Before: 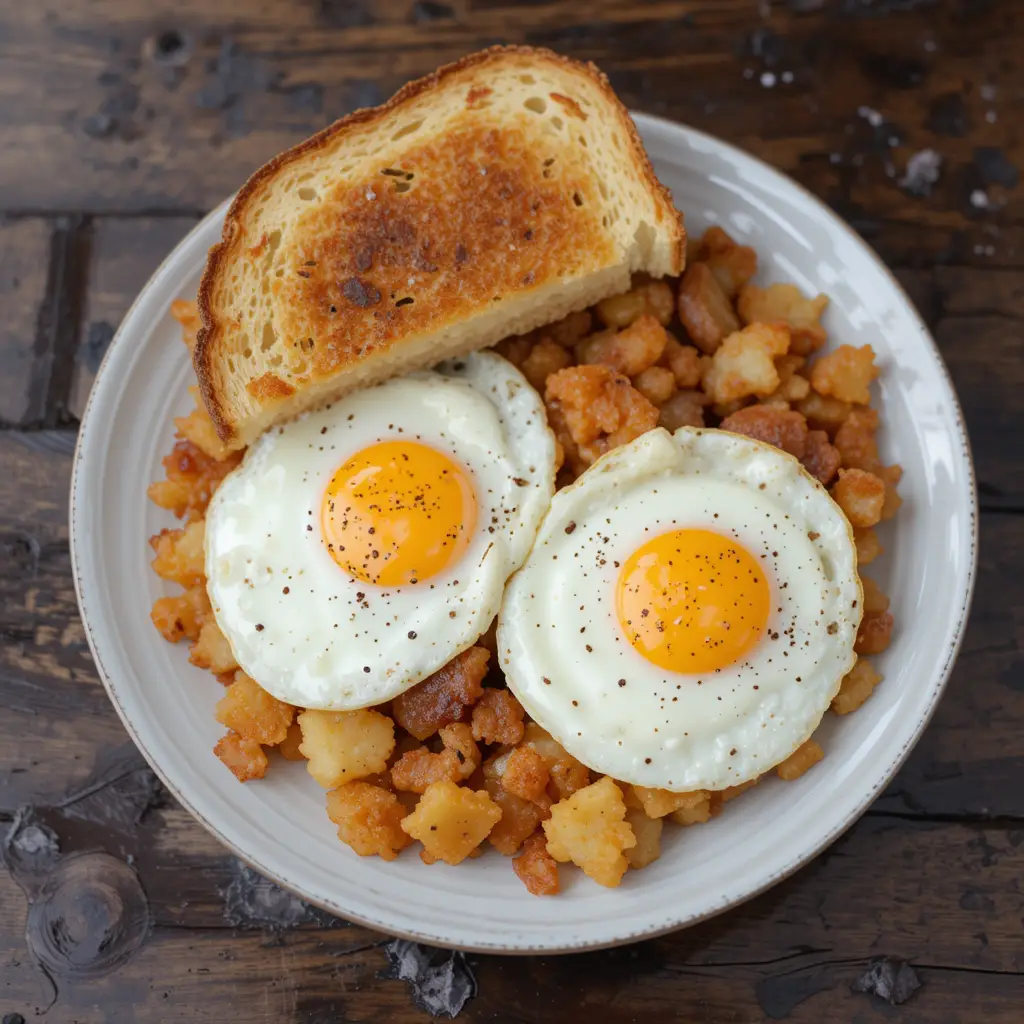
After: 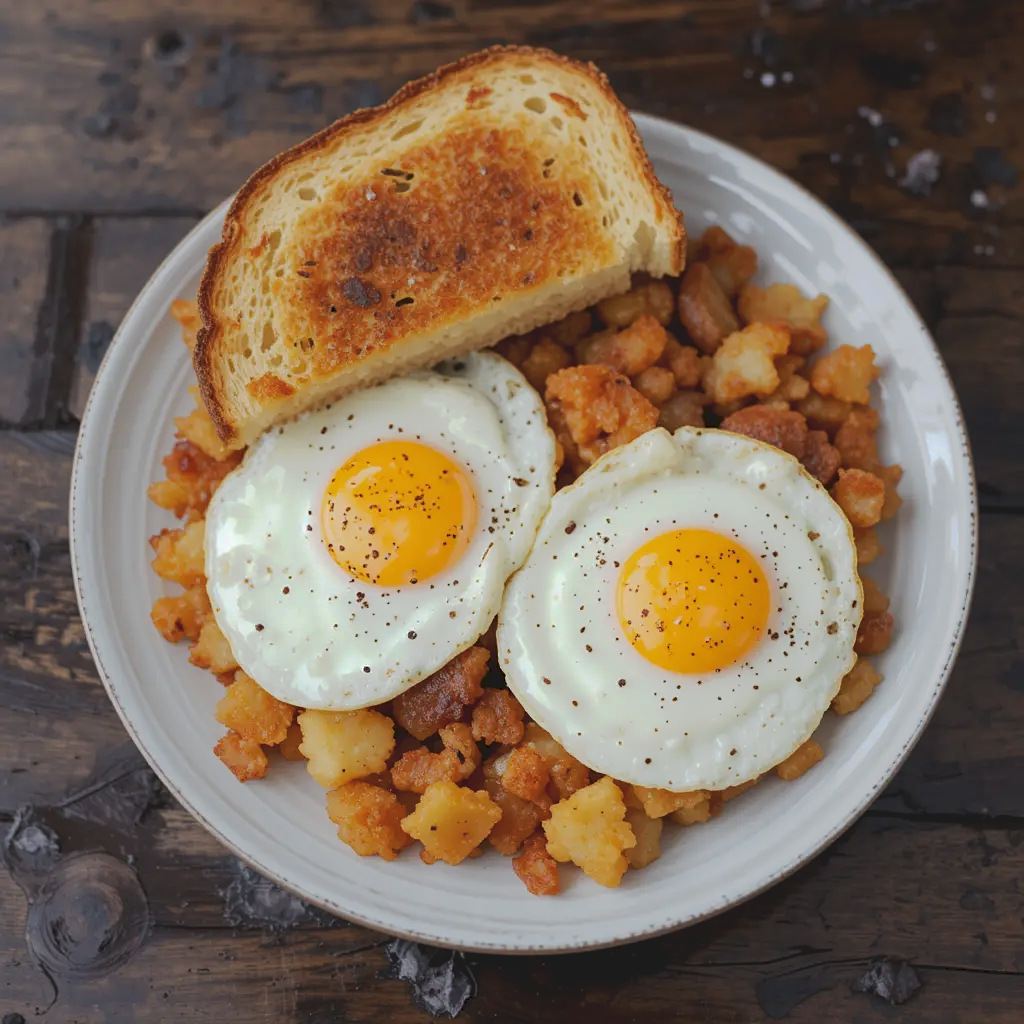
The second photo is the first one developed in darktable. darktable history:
sharpen: amount 0.2
tone curve: curves: ch0 [(0, 0) (0.003, 0.096) (0.011, 0.096) (0.025, 0.098) (0.044, 0.099) (0.069, 0.106) (0.1, 0.128) (0.136, 0.153) (0.177, 0.186) (0.224, 0.218) (0.277, 0.265) (0.335, 0.316) (0.399, 0.374) (0.468, 0.445) (0.543, 0.526) (0.623, 0.605) (0.709, 0.681) (0.801, 0.758) (0.898, 0.819) (1, 1)], preserve colors none
